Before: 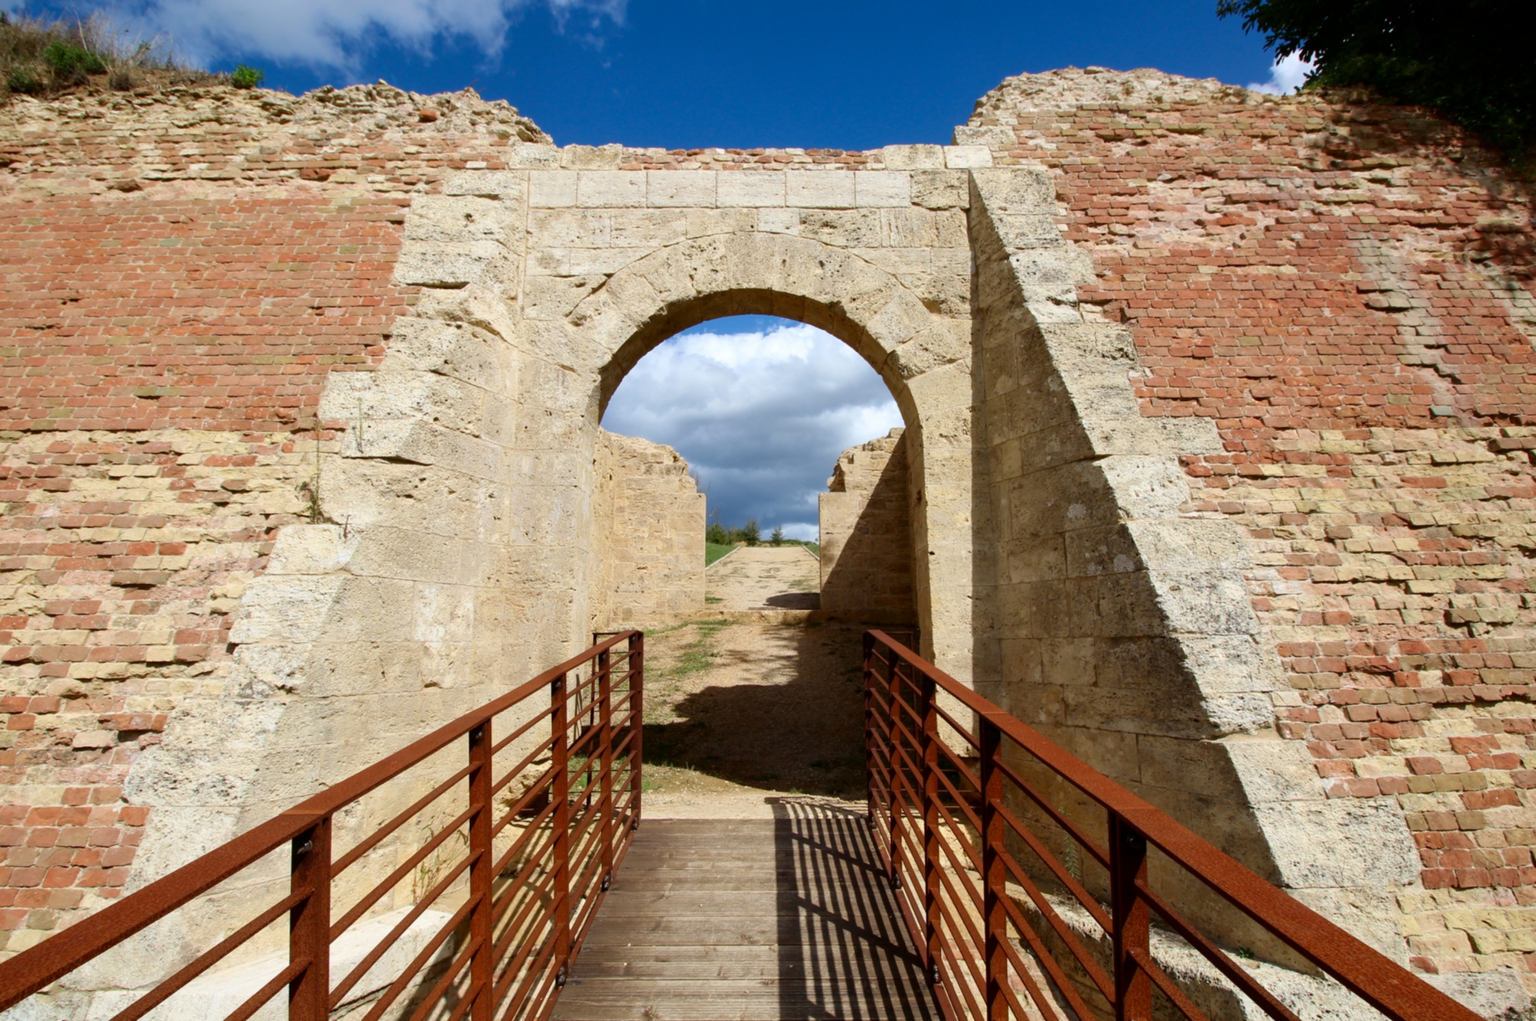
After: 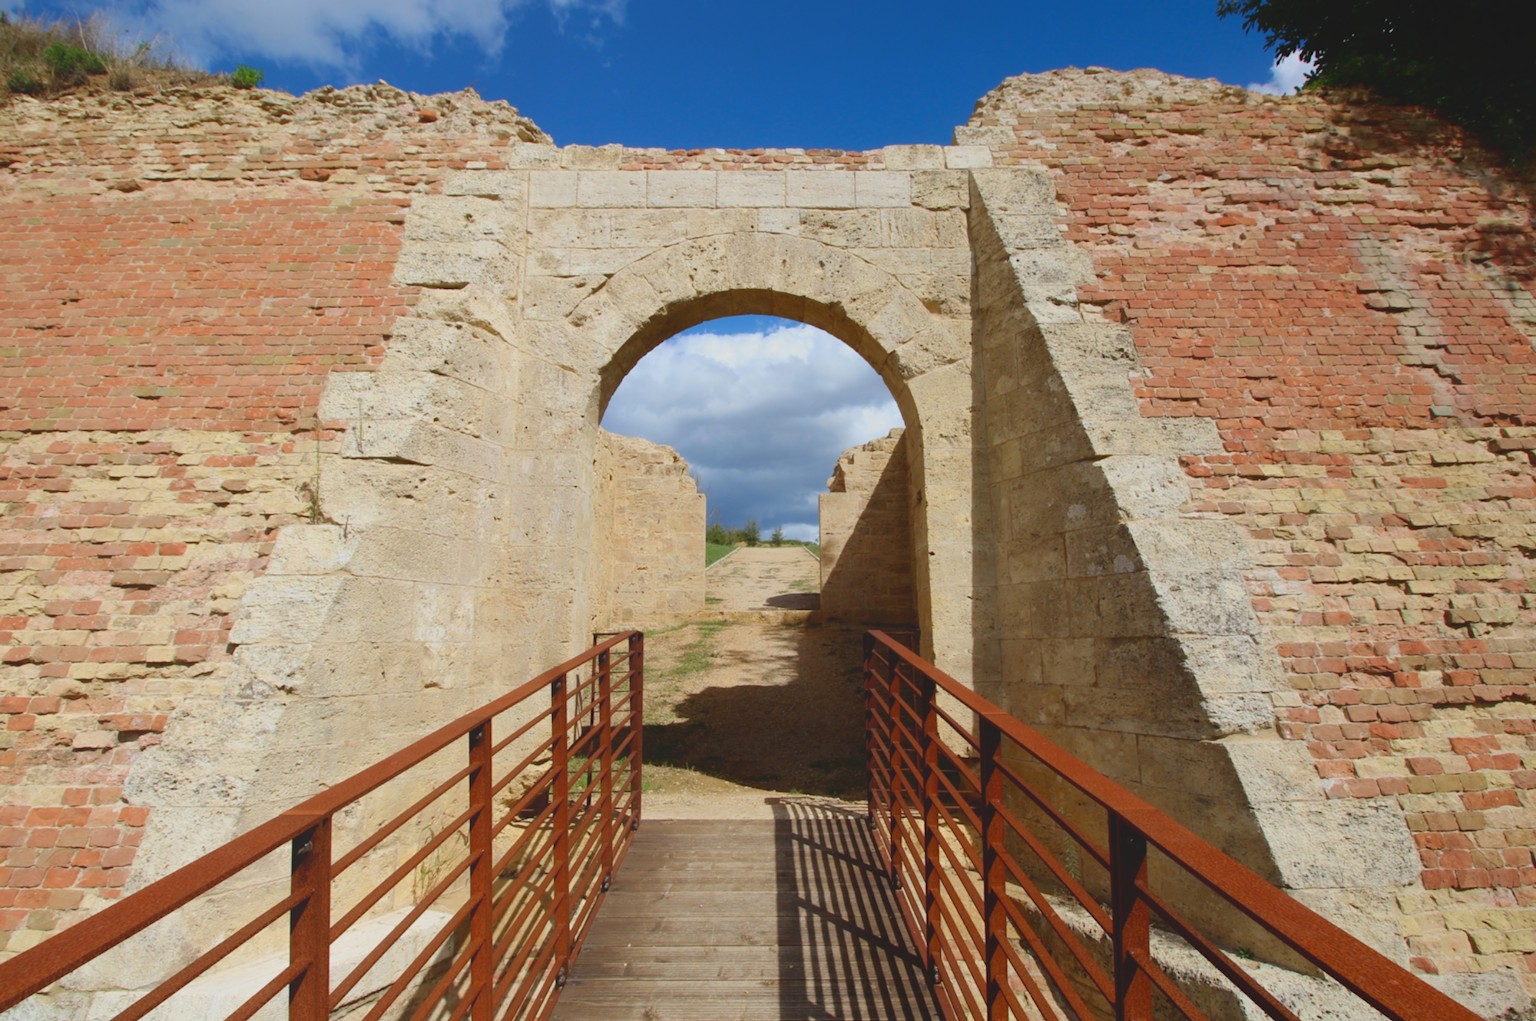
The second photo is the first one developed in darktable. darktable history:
local contrast: detail 72%
